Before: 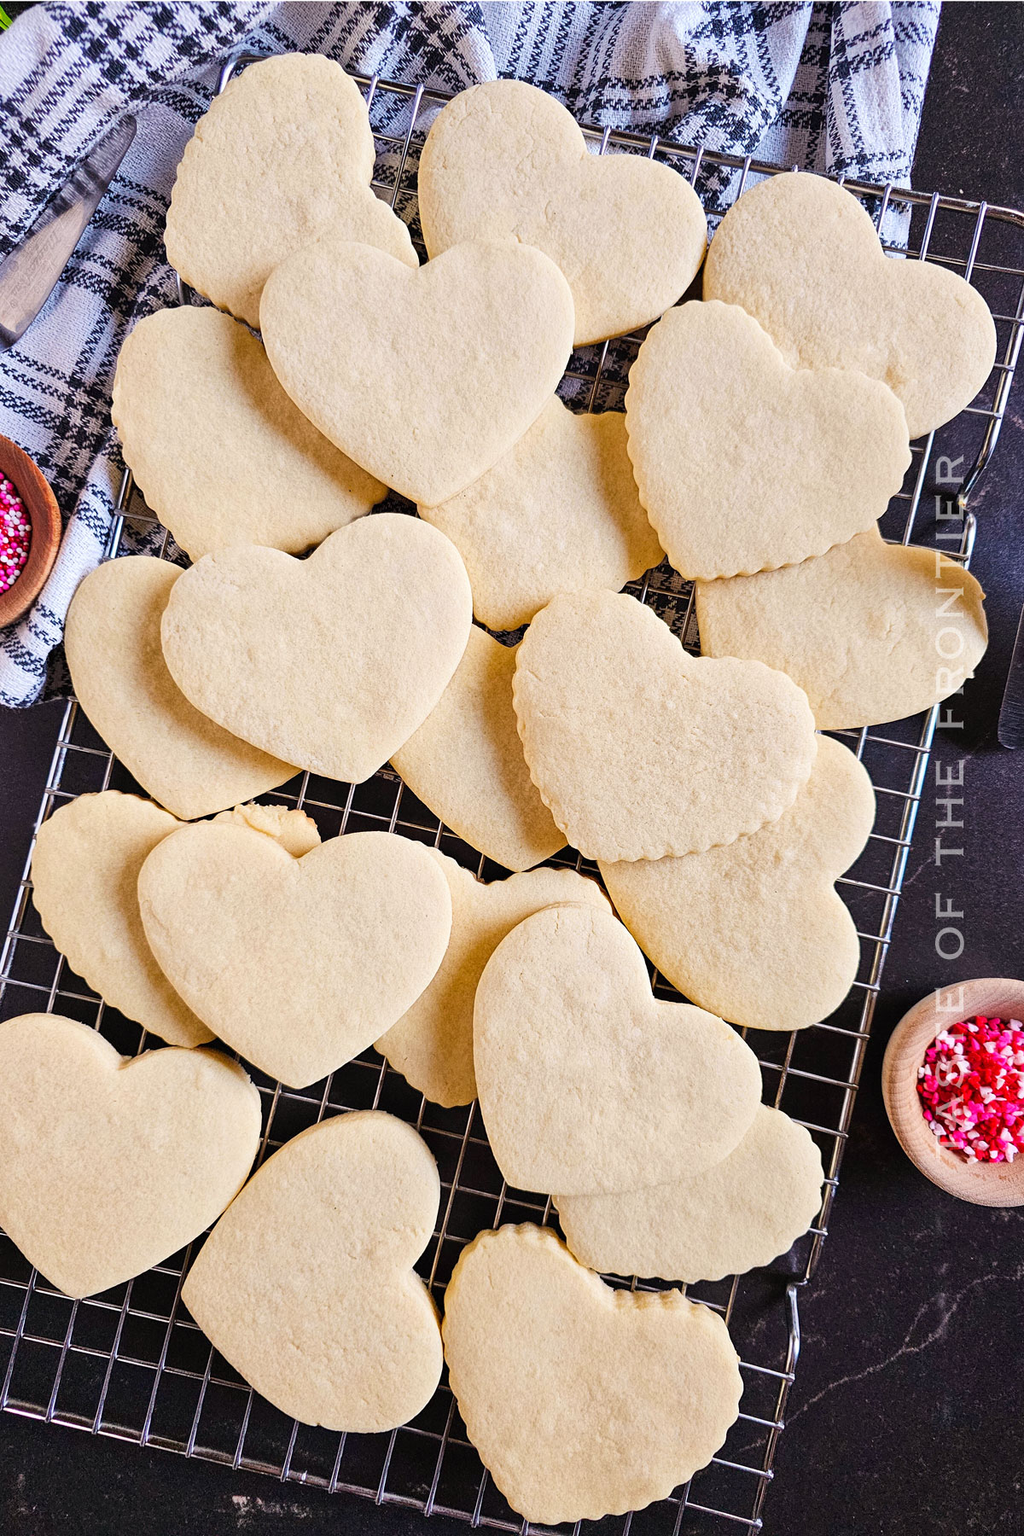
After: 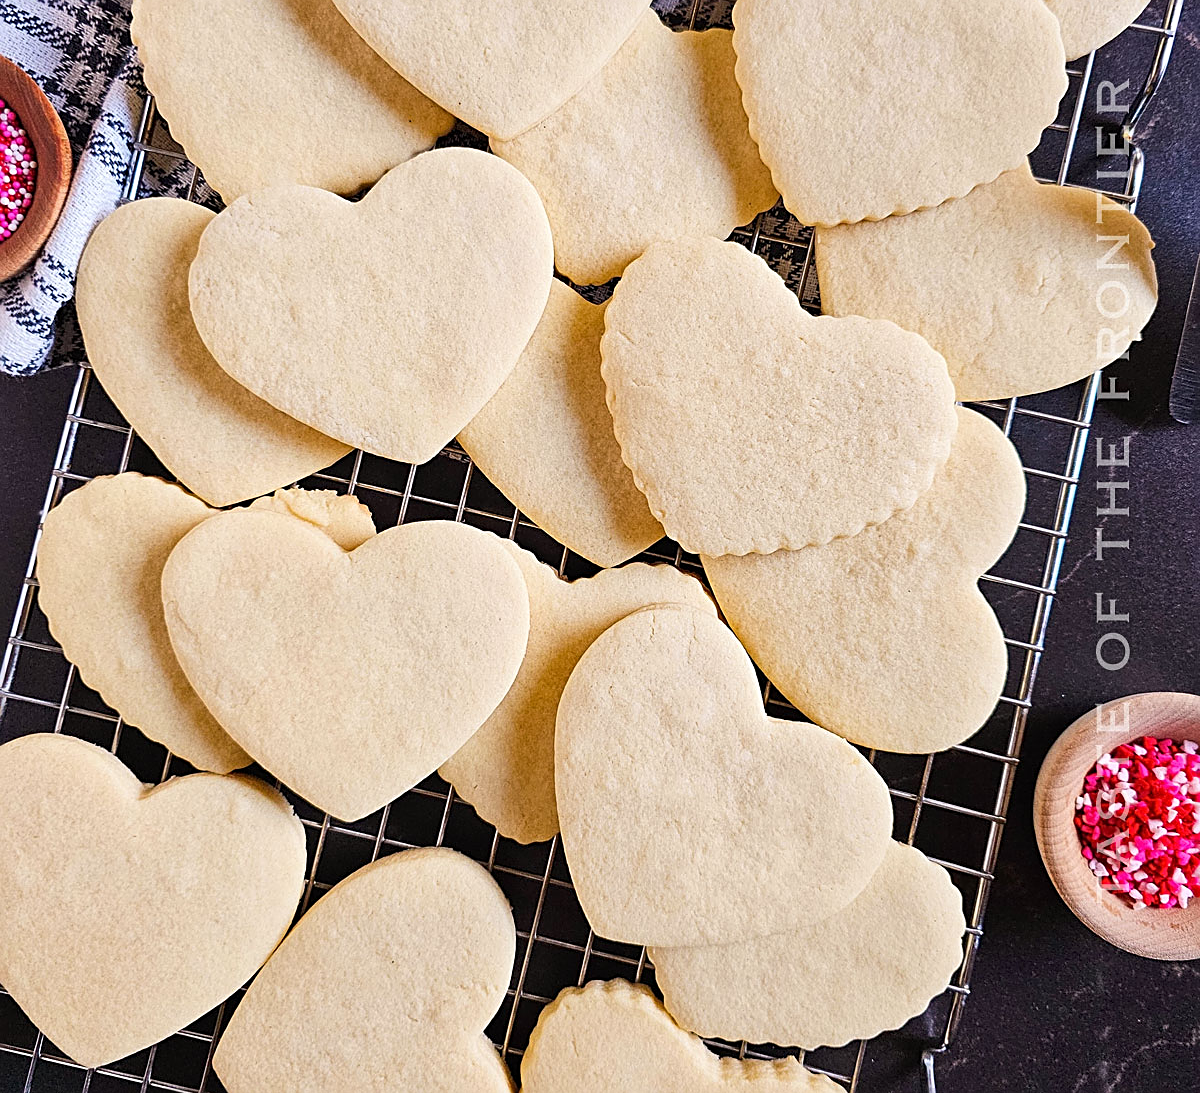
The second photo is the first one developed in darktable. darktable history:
sharpen: on, module defaults
crop and rotate: top 25.232%, bottom 13.995%
